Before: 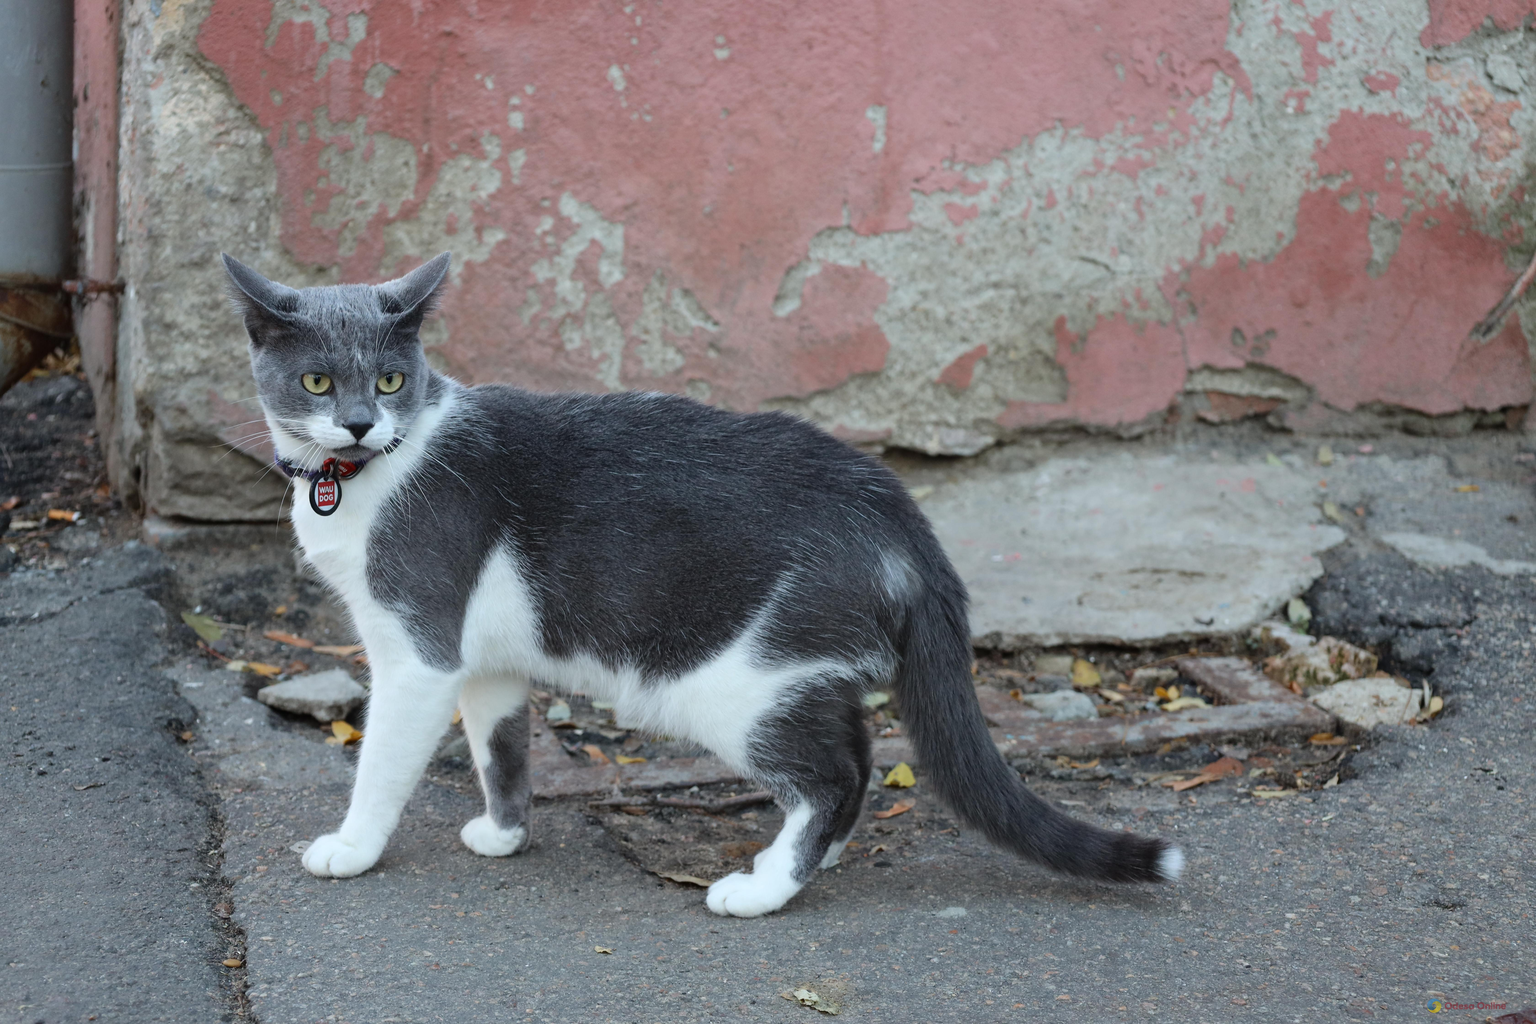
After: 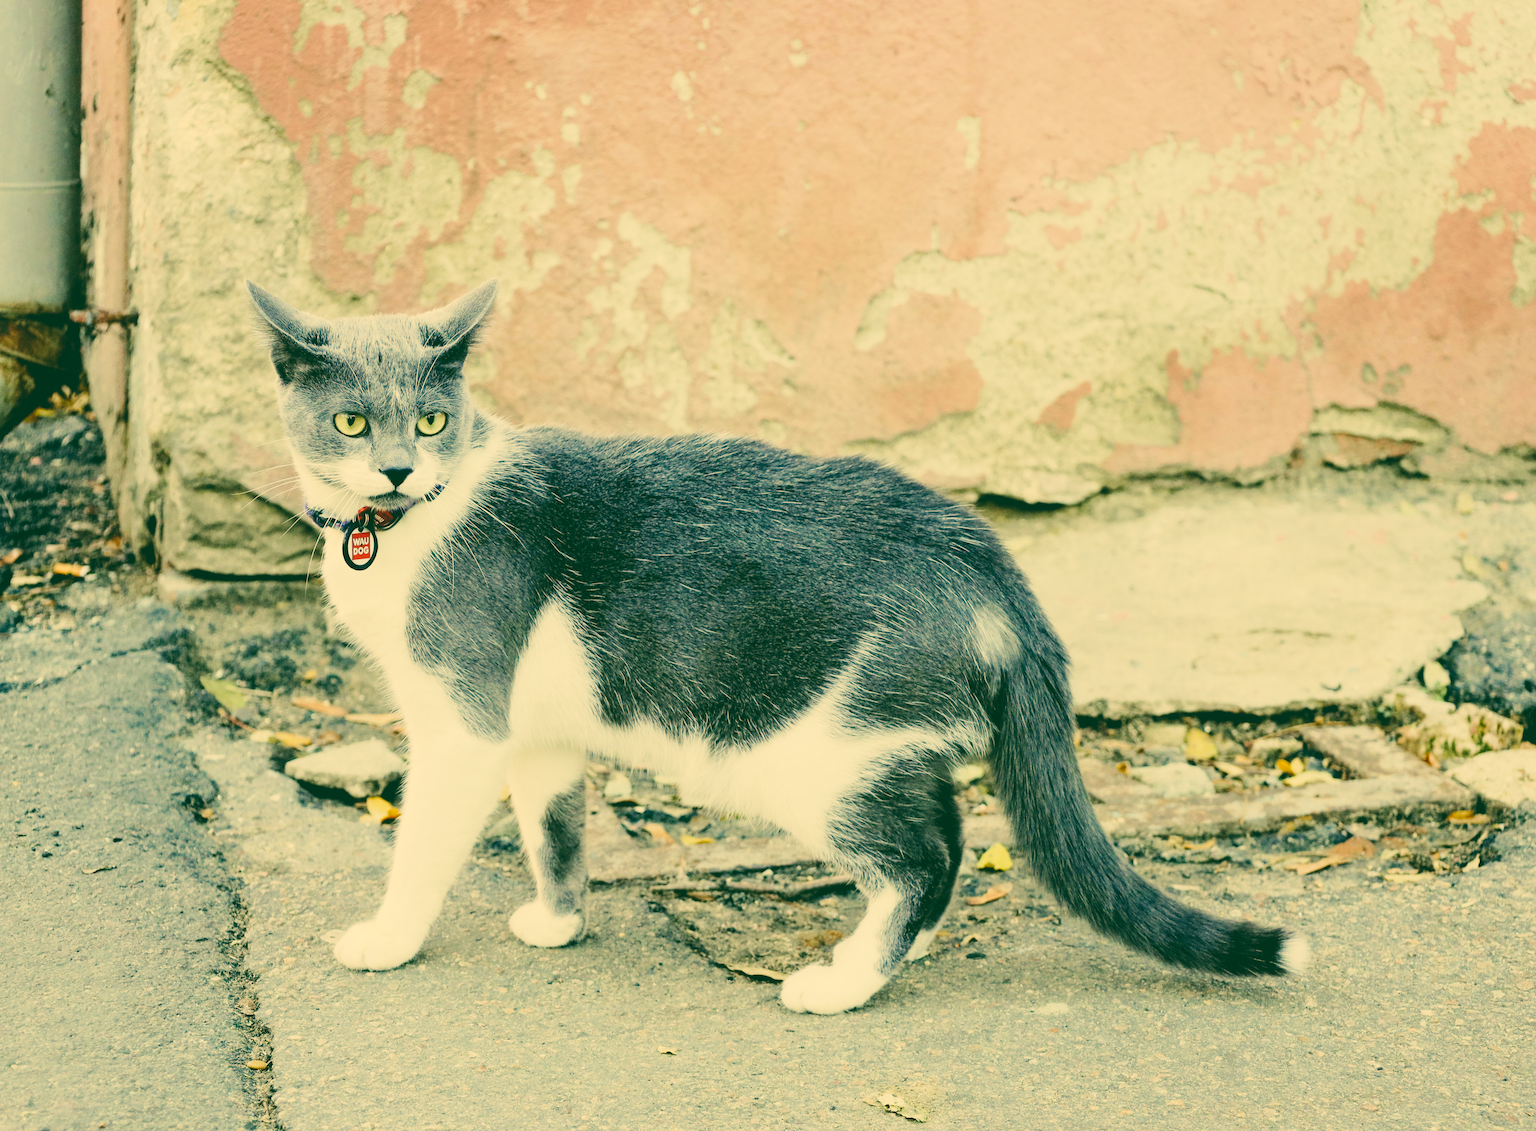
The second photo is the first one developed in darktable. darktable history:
tone curve: curves: ch0 [(0, 0) (0.003, 0.178) (0.011, 0.177) (0.025, 0.177) (0.044, 0.178) (0.069, 0.178) (0.1, 0.18) (0.136, 0.183) (0.177, 0.199) (0.224, 0.227) (0.277, 0.278) (0.335, 0.357) (0.399, 0.449) (0.468, 0.546) (0.543, 0.65) (0.623, 0.724) (0.709, 0.804) (0.801, 0.868) (0.898, 0.921) (1, 1)], preserve colors none
crop: right 9.513%, bottom 0.048%
exposure: black level correction 0, exposure 1.199 EV, compensate exposure bias true, compensate highlight preservation false
filmic rgb: black relative exposure -6.9 EV, white relative exposure 5.68 EV, hardness 2.86, iterations of high-quality reconstruction 0
velvia: strength 15.29%
local contrast: highlights 107%, shadows 98%, detail 119%, midtone range 0.2
color correction: highlights a* 5.66, highlights b* 32.85, shadows a* -26.39, shadows b* 3.92
